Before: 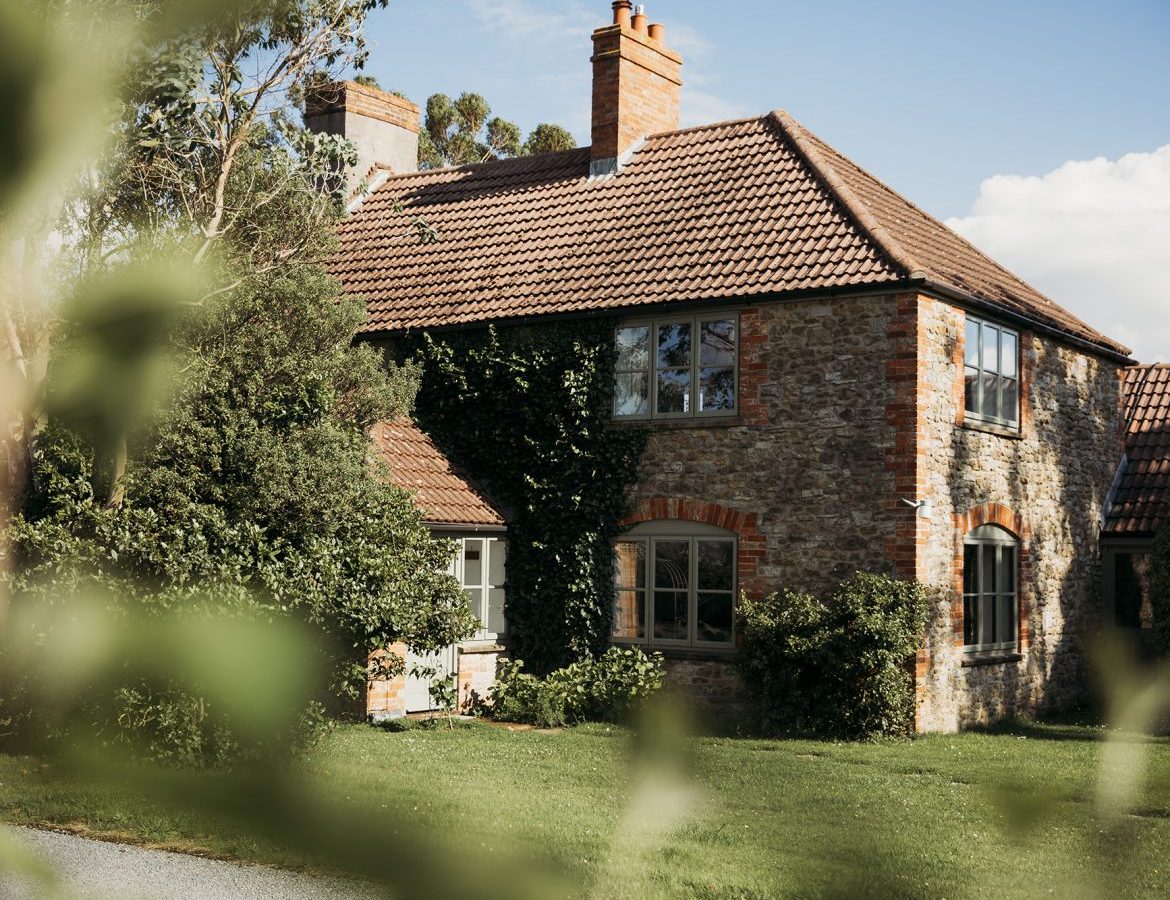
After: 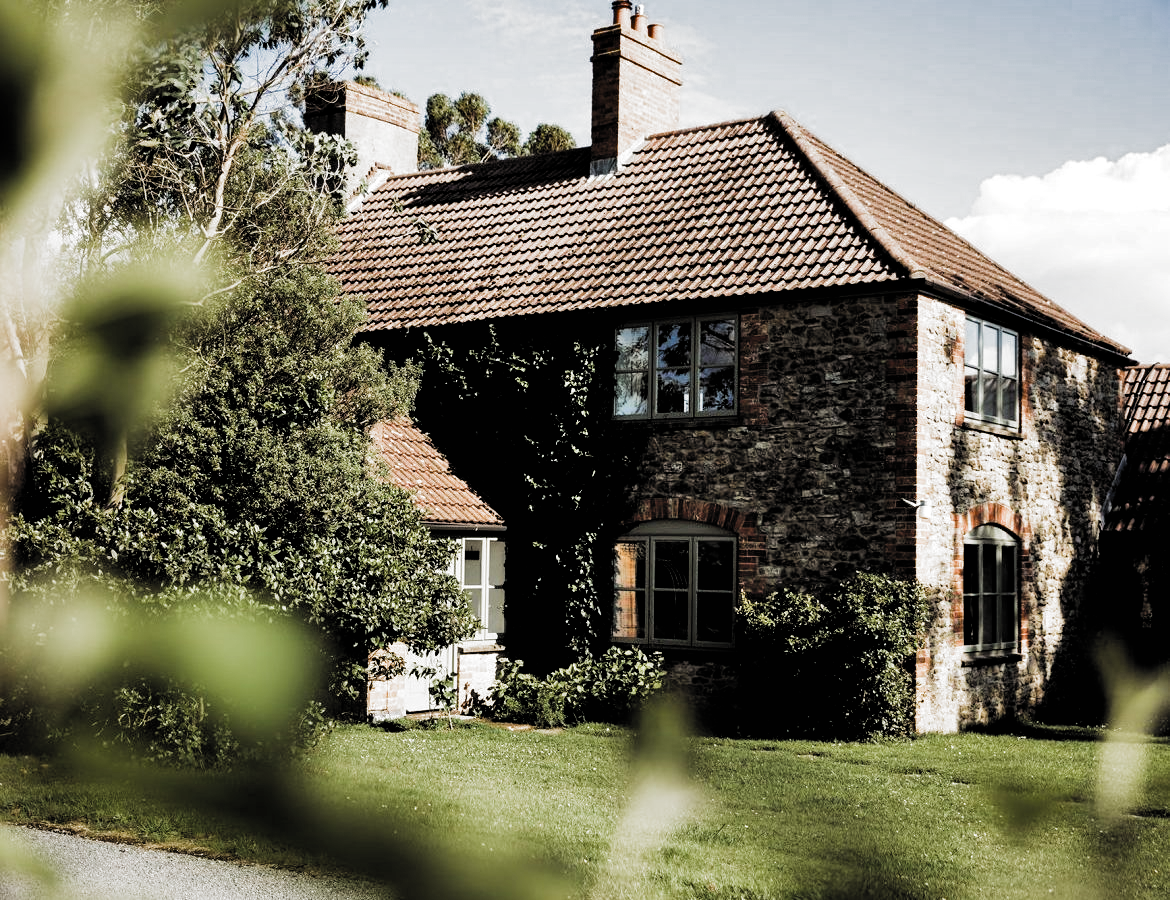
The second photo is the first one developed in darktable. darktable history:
color correction: highlights b* 0.034, saturation 1.15
filmic rgb: black relative exposure -3.62 EV, white relative exposure 2.17 EV, hardness 3.65, color science v5 (2021), contrast in shadows safe, contrast in highlights safe
shadows and highlights: low approximation 0.01, soften with gaussian
